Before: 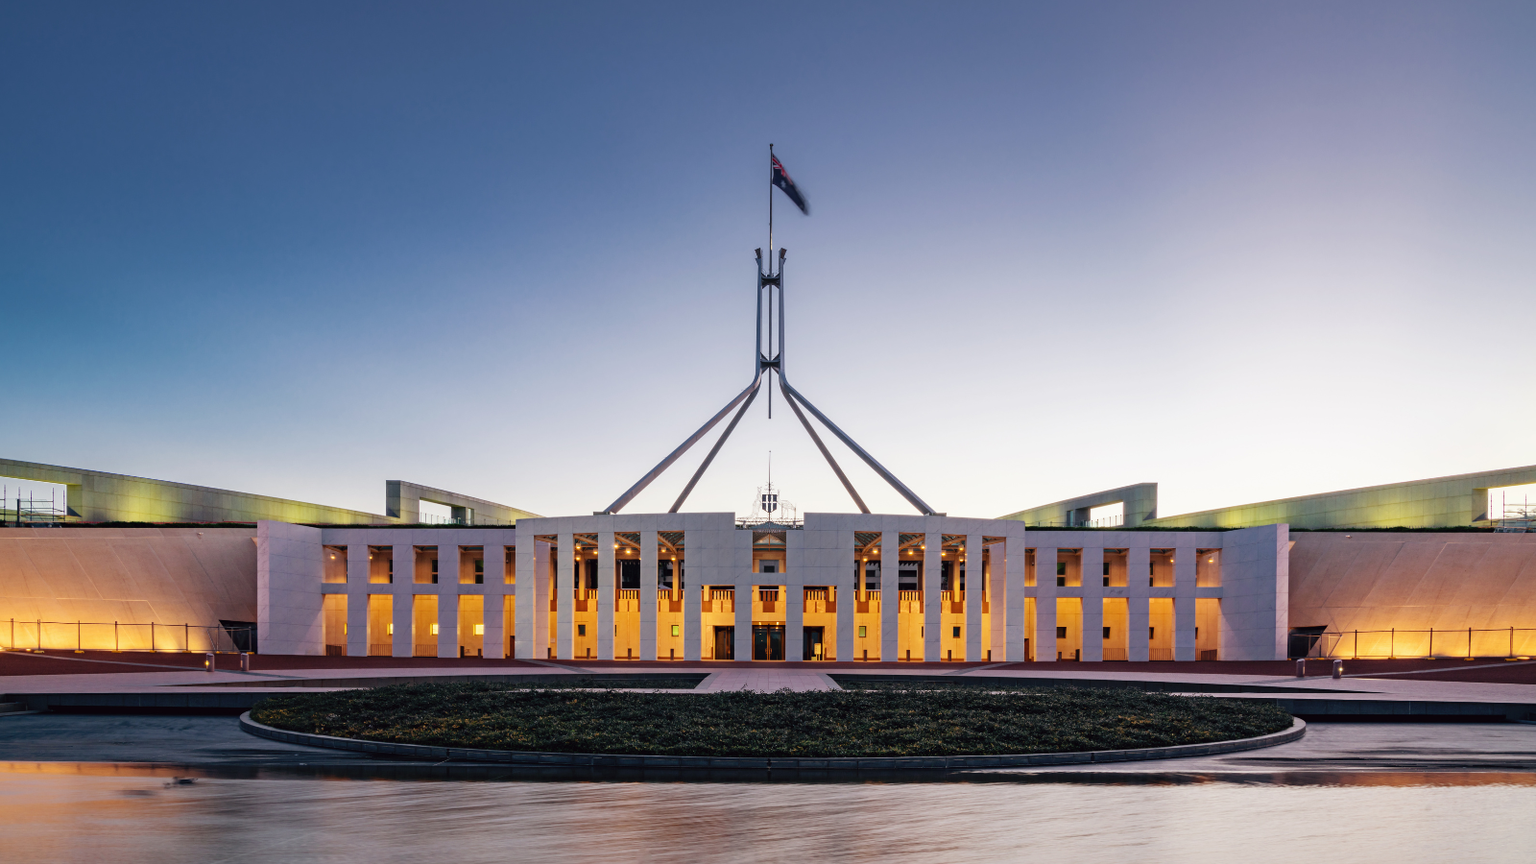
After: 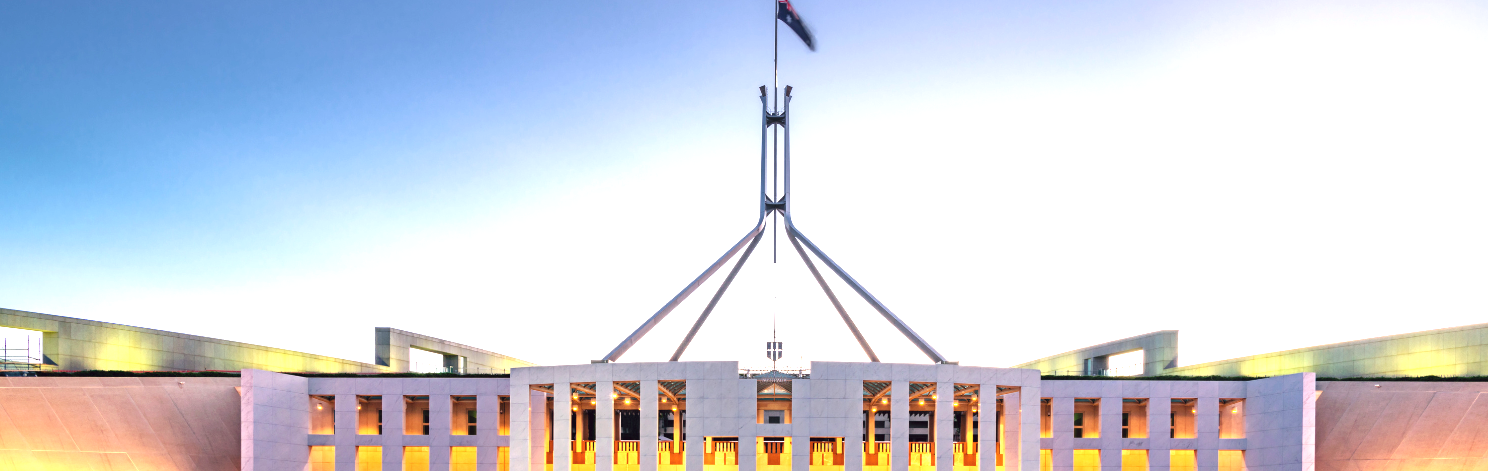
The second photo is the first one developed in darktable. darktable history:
crop: left 1.744%, top 19.225%, right 5.069%, bottom 28.357%
exposure: exposure 1.25 EV, compensate exposure bias true, compensate highlight preservation false
